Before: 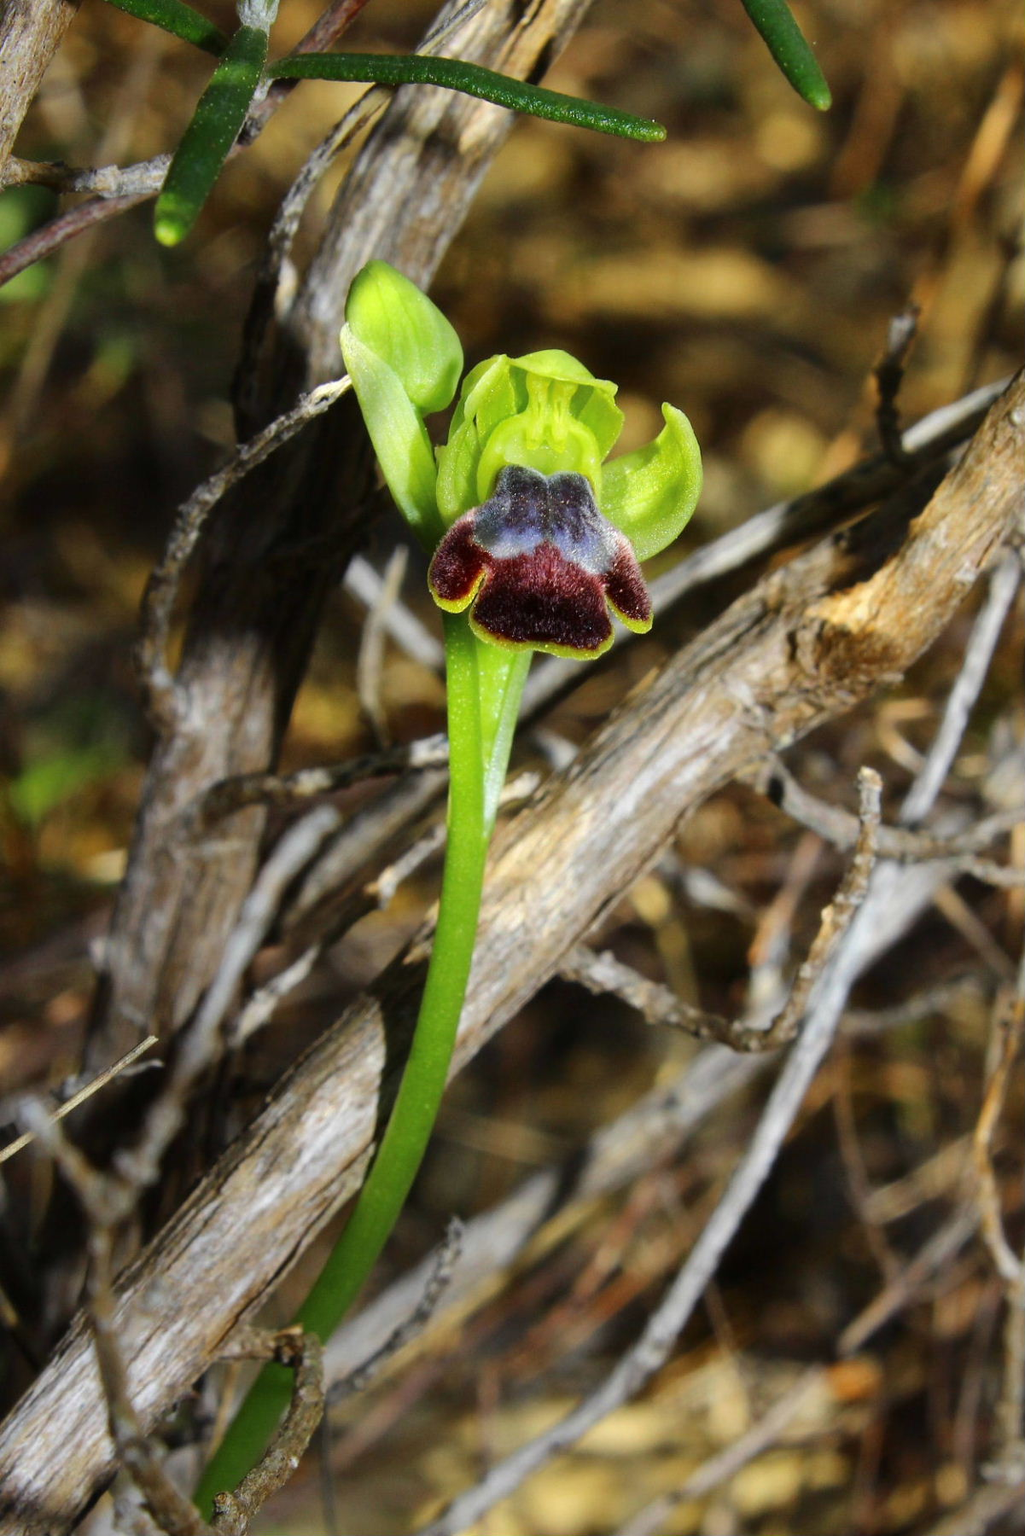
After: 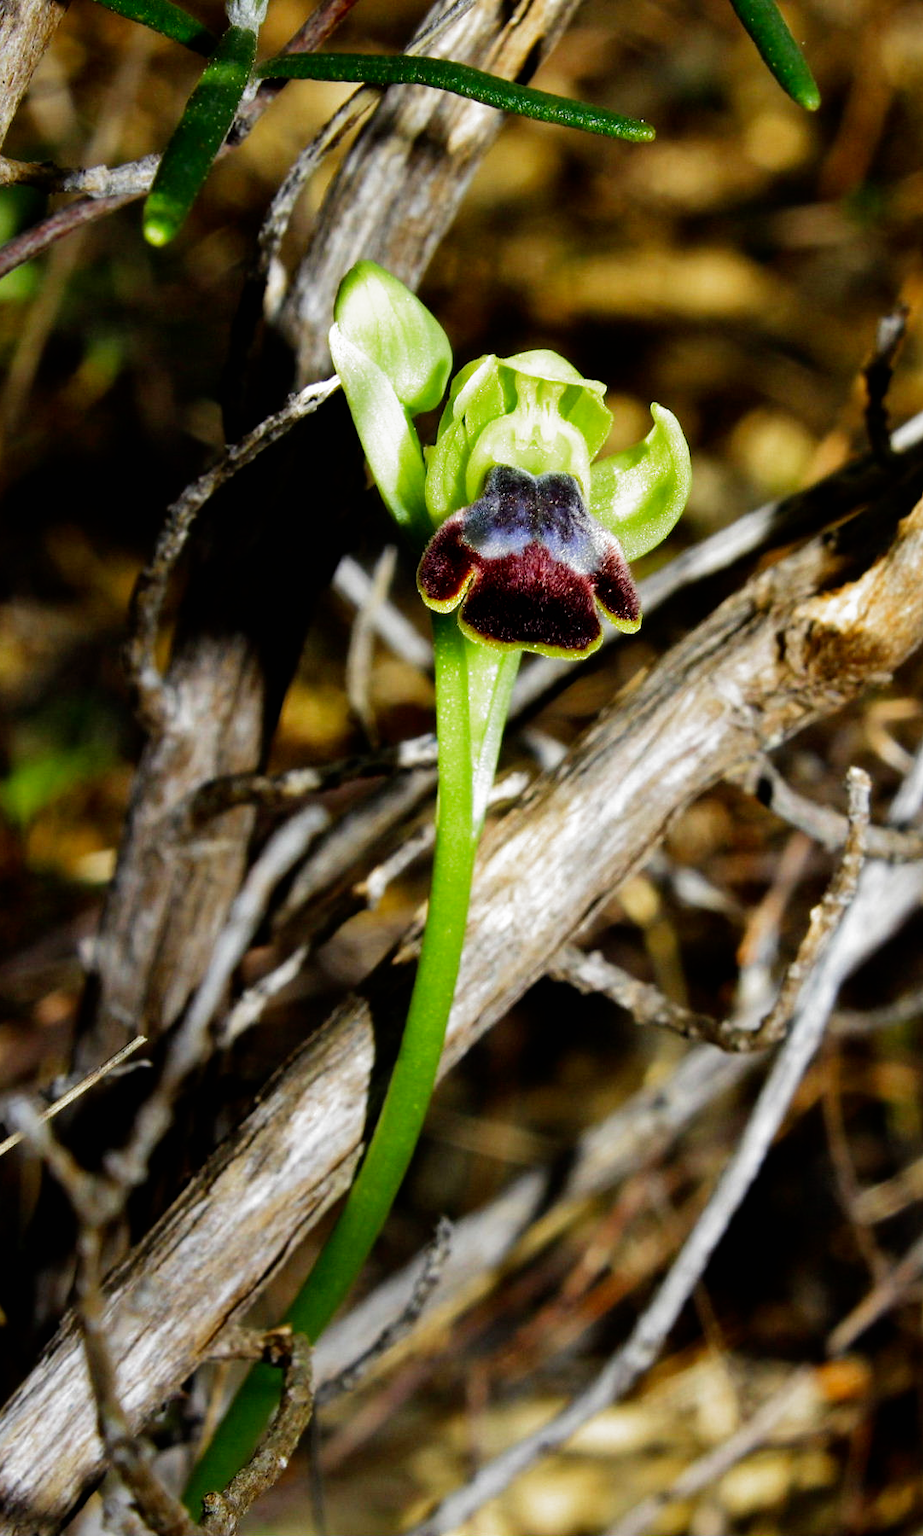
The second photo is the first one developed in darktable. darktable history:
filmic rgb: black relative exposure -8.2 EV, white relative exposure 2.2 EV, threshold 3 EV, hardness 7.11, latitude 75%, contrast 1.325, highlights saturation mix -2%, shadows ↔ highlights balance 30%, preserve chrominance no, color science v5 (2021), contrast in shadows safe, contrast in highlights safe, enable highlight reconstruction true
crop and rotate: left 1.088%, right 8.807%
